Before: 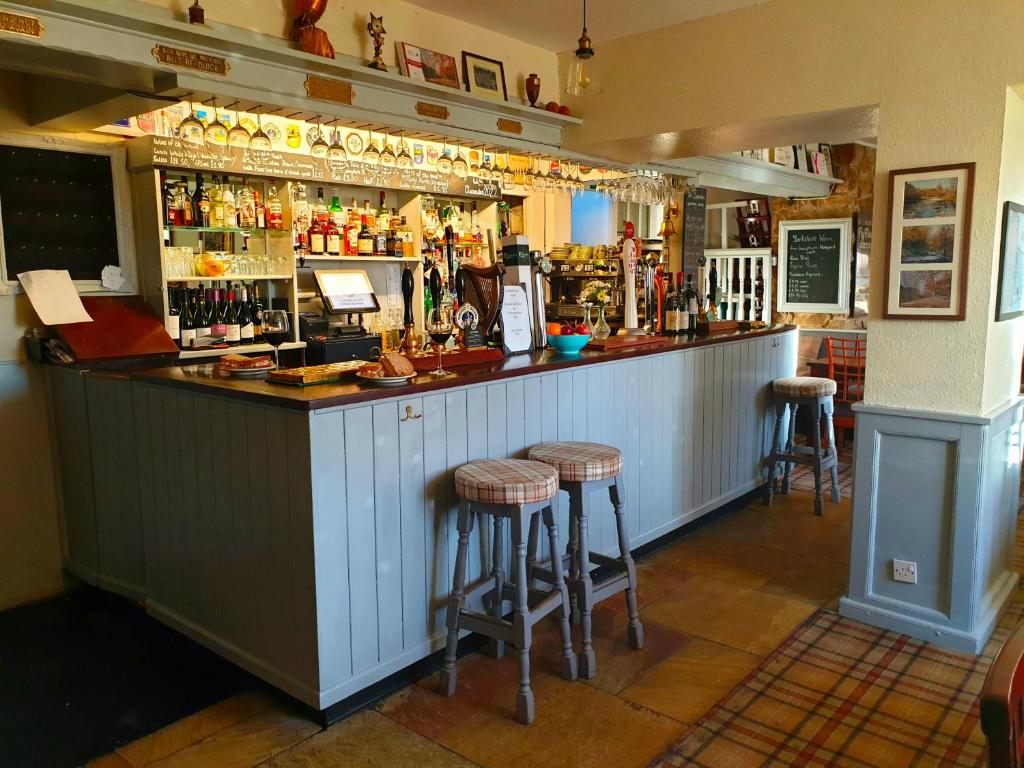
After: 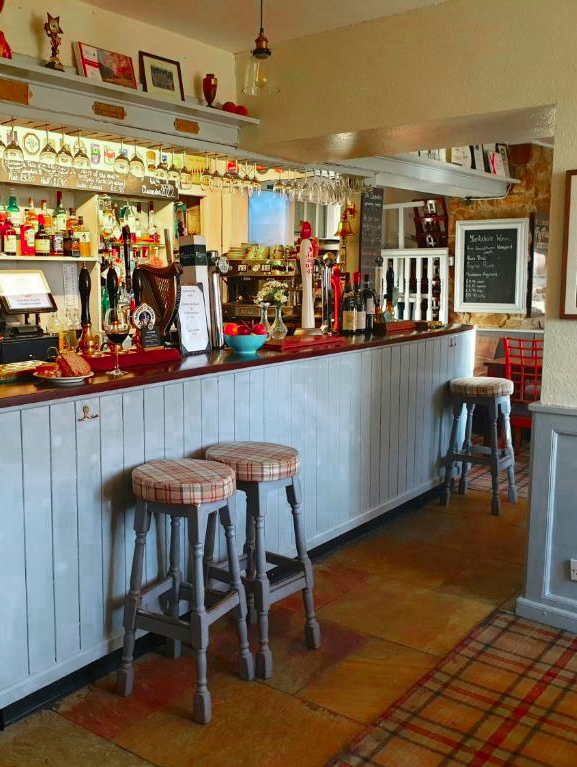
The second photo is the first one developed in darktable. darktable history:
crop: left 31.561%, top 0.02%, right 12.034%
color zones: curves: ch0 [(0, 0.466) (0.128, 0.466) (0.25, 0.5) (0.375, 0.456) (0.5, 0.5) (0.625, 0.5) (0.737, 0.652) (0.875, 0.5)]; ch1 [(0, 0.603) (0.125, 0.618) (0.261, 0.348) (0.372, 0.353) (0.497, 0.363) (0.611, 0.45) (0.731, 0.427) (0.875, 0.518) (0.998, 0.652)]; ch2 [(0, 0.559) (0.125, 0.451) (0.253, 0.564) (0.37, 0.578) (0.5, 0.466) (0.625, 0.471) (0.731, 0.471) (0.88, 0.485)]
